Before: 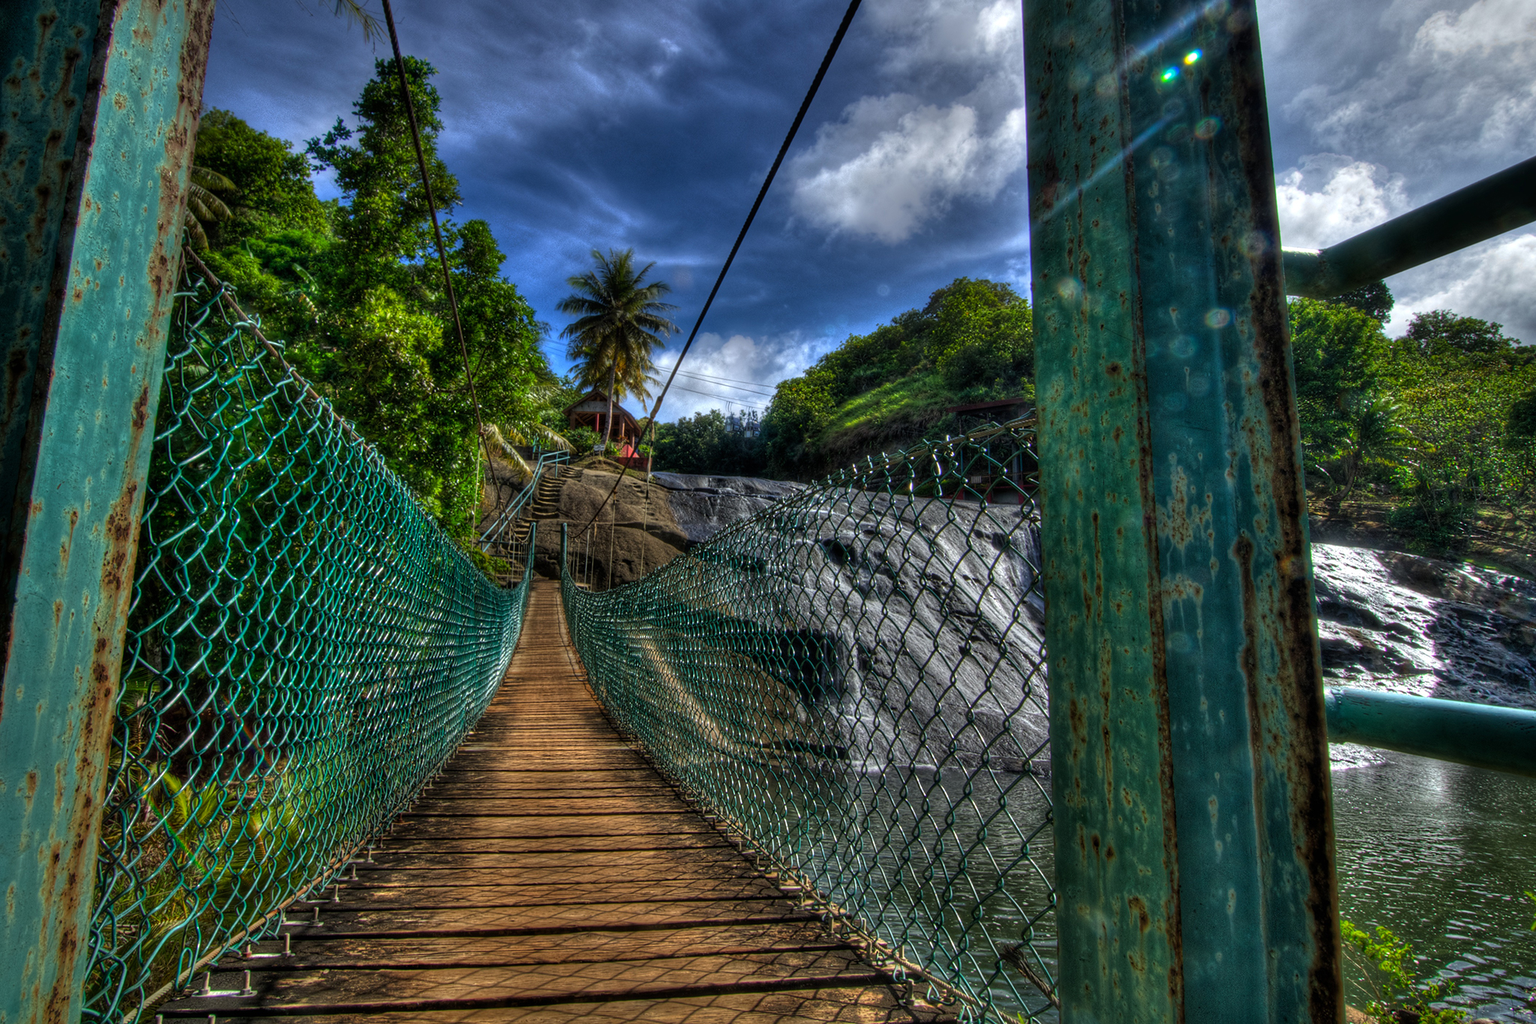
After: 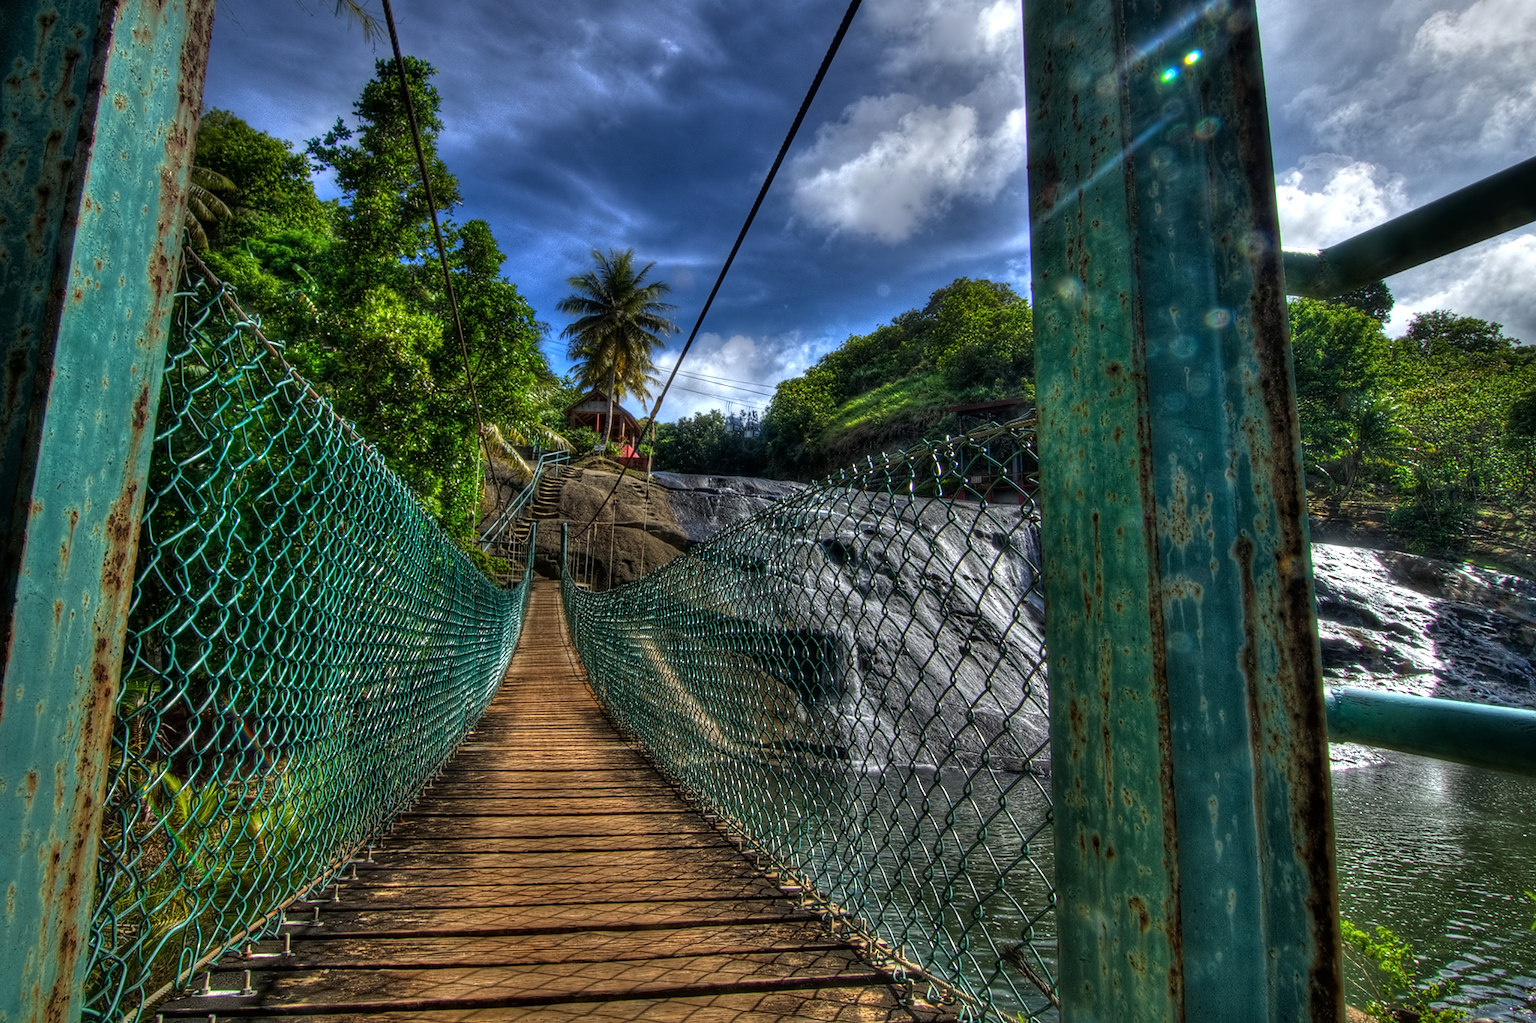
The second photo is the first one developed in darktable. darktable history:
exposure: exposure 0.2 EV, compensate highlight preservation false
contrast equalizer: y [[0.5 ×4, 0.524, 0.59], [0.5 ×6], [0.5 ×6], [0, 0, 0, 0.01, 0.045, 0.012], [0, 0, 0, 0.044, 0.195, 0.131]]
